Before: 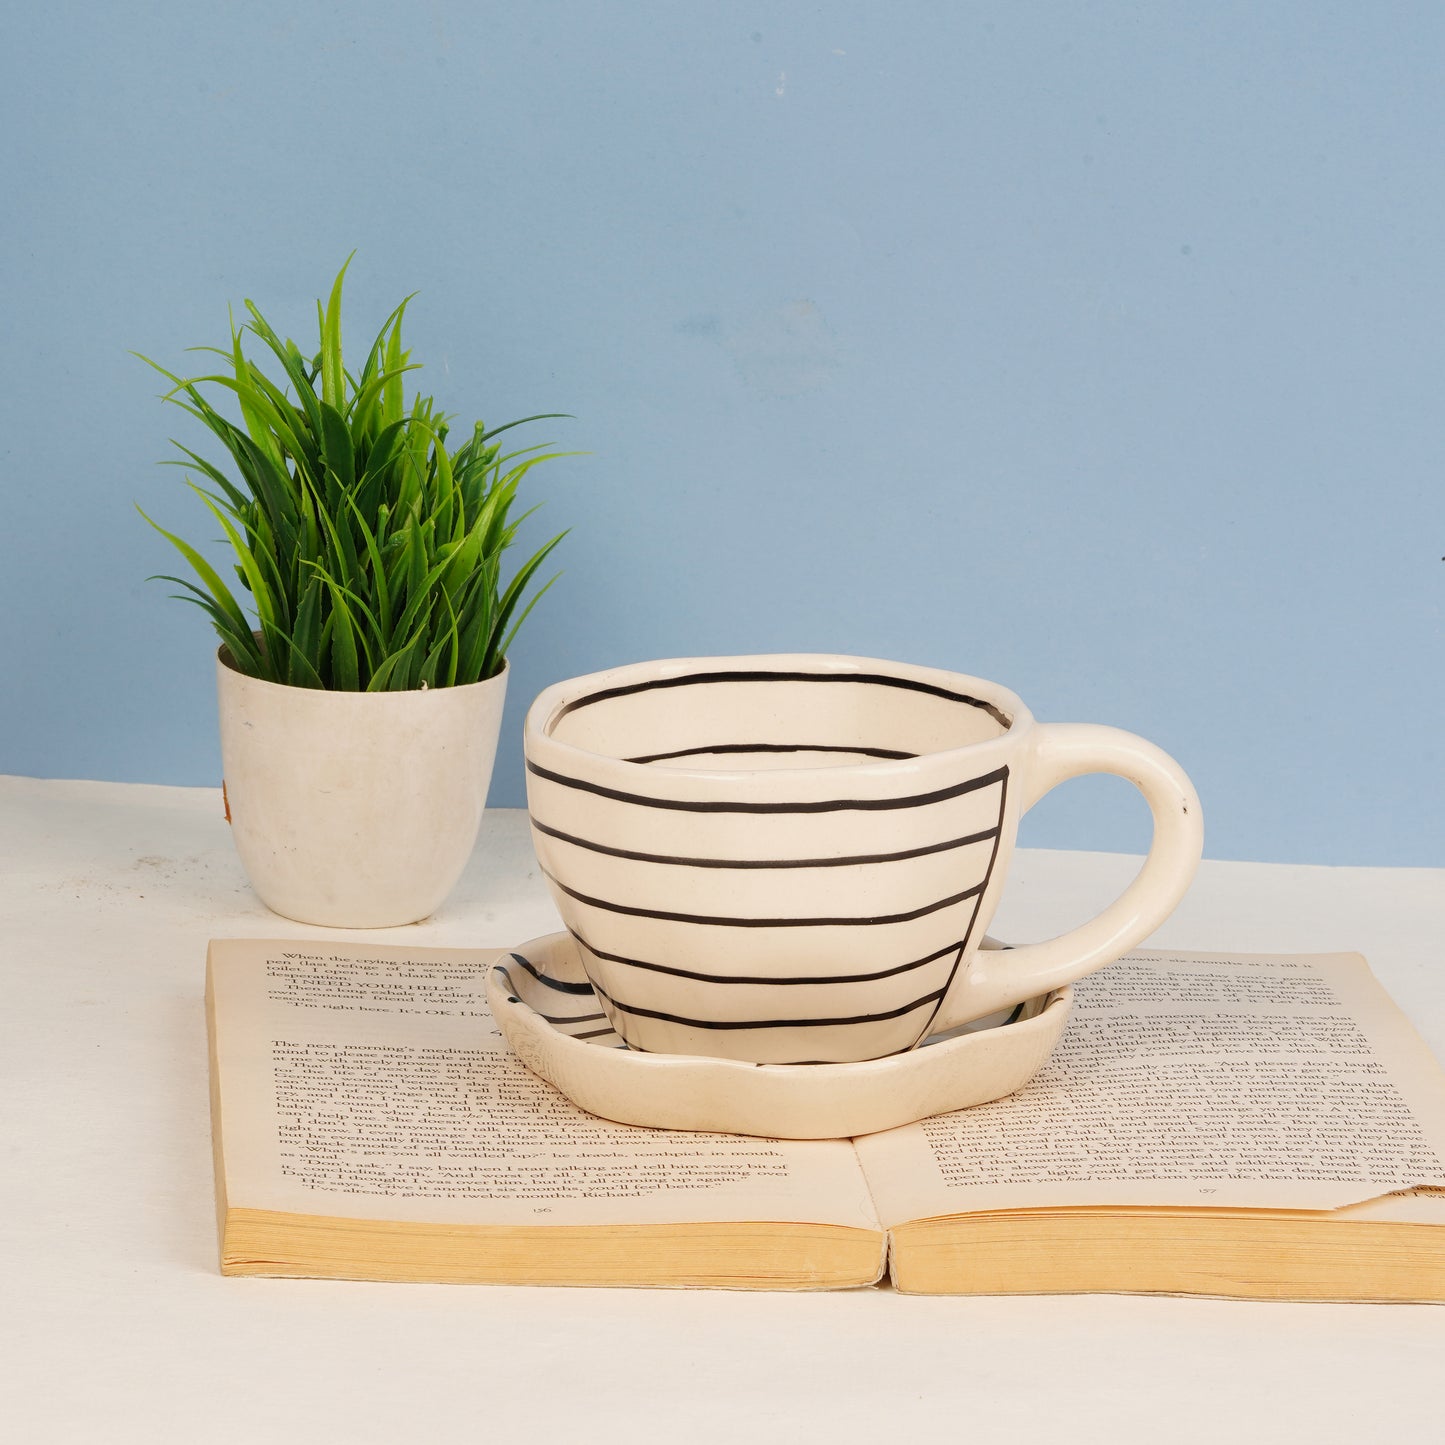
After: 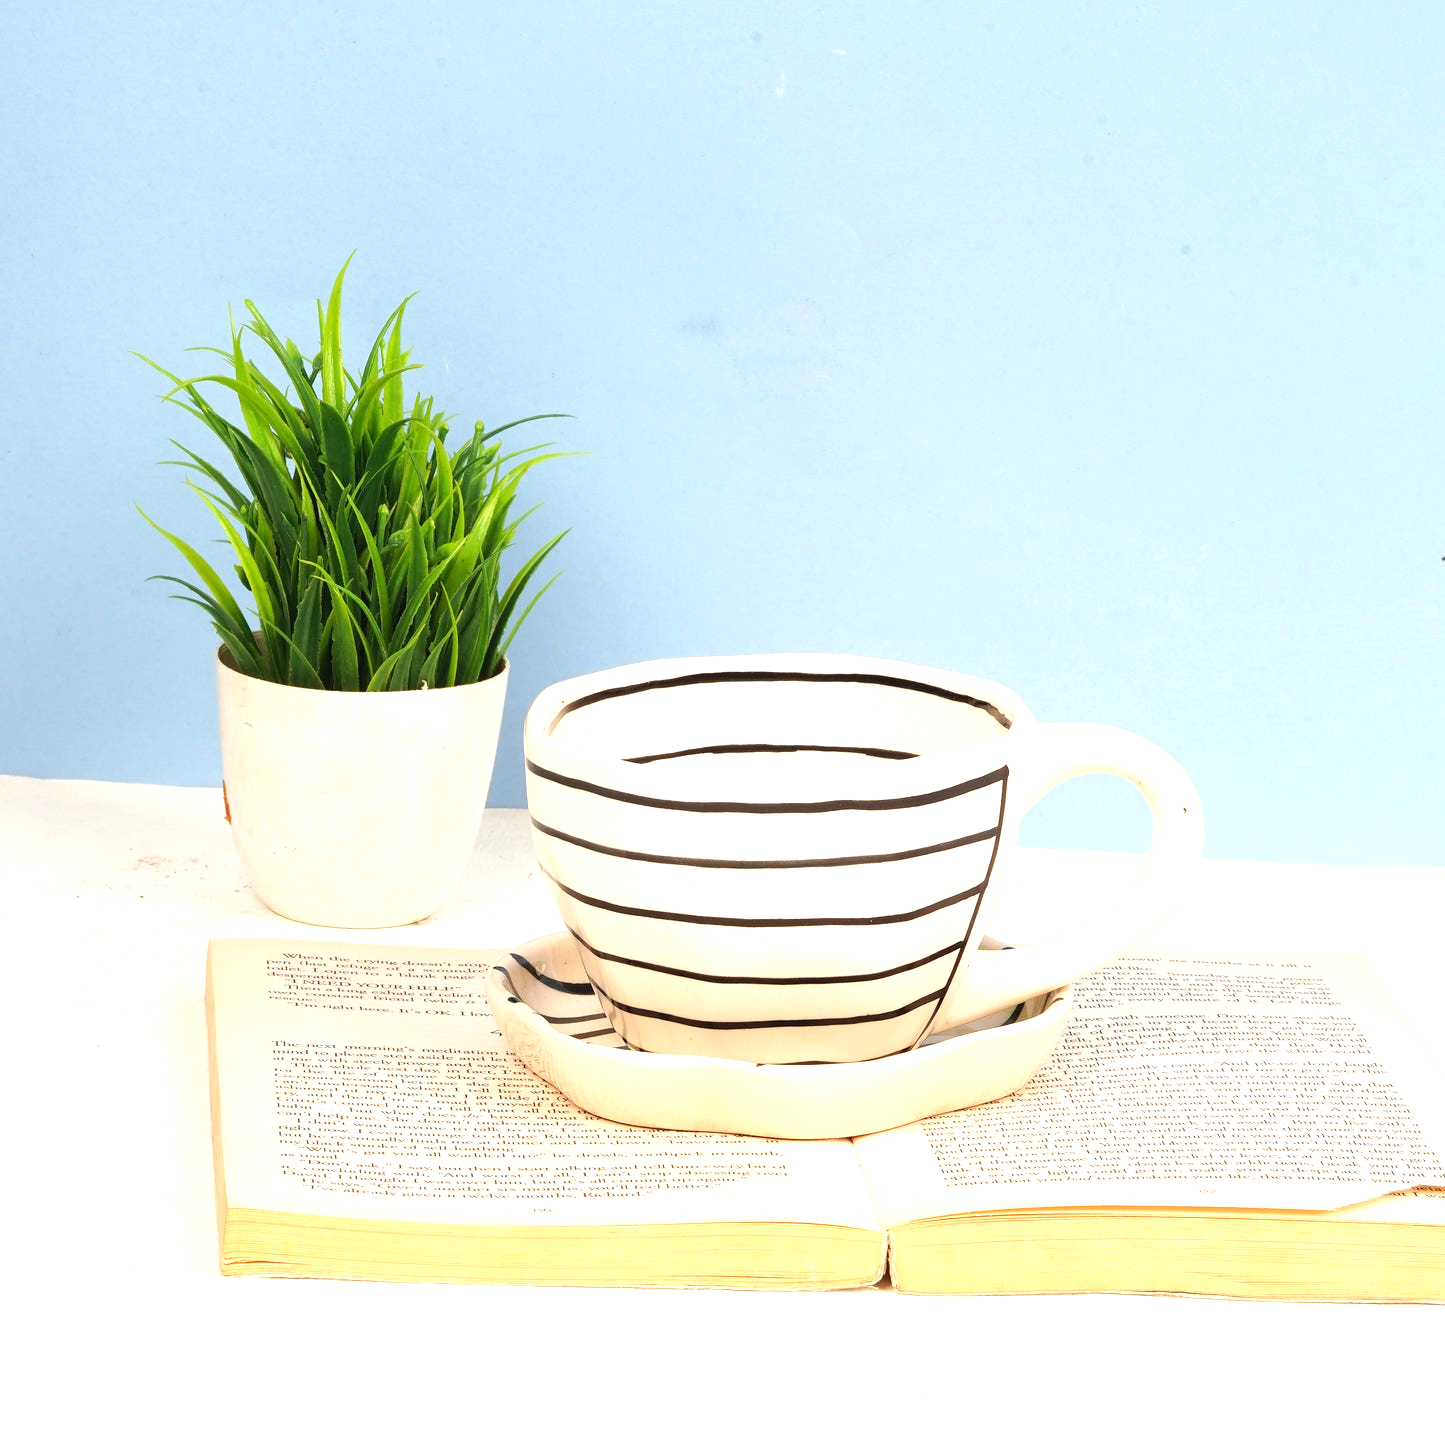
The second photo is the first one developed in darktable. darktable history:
white balance: emerald 1
exposure: black level correction 0, exposure 1 EV, compensate exposure bias true, compensate highlight preservation false
